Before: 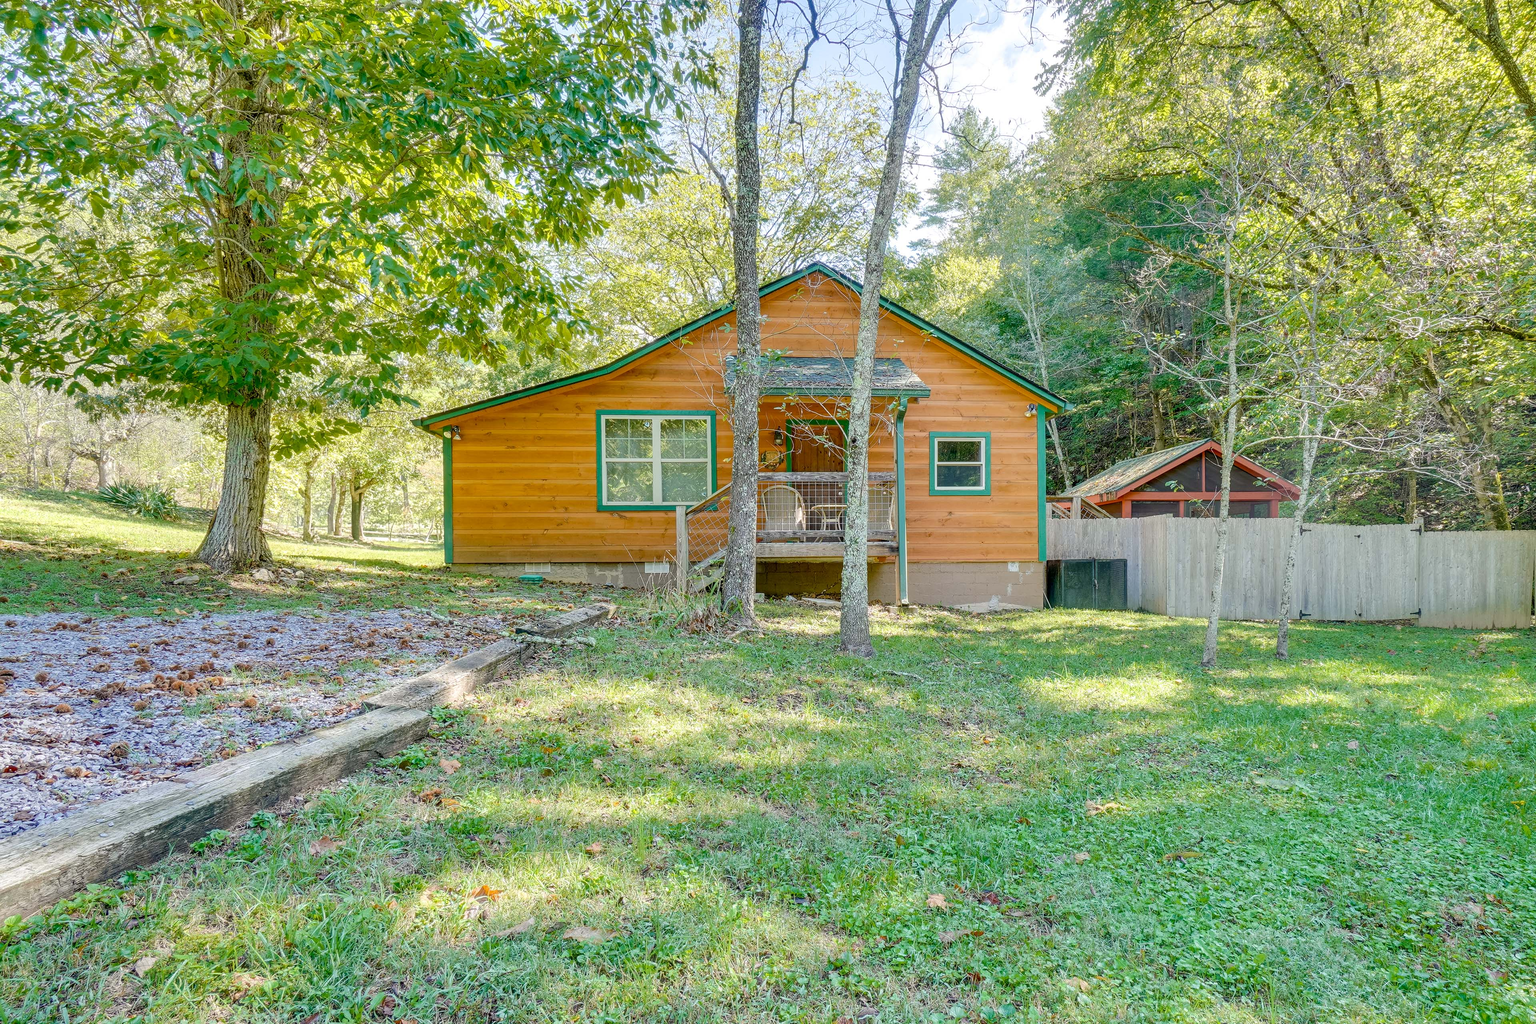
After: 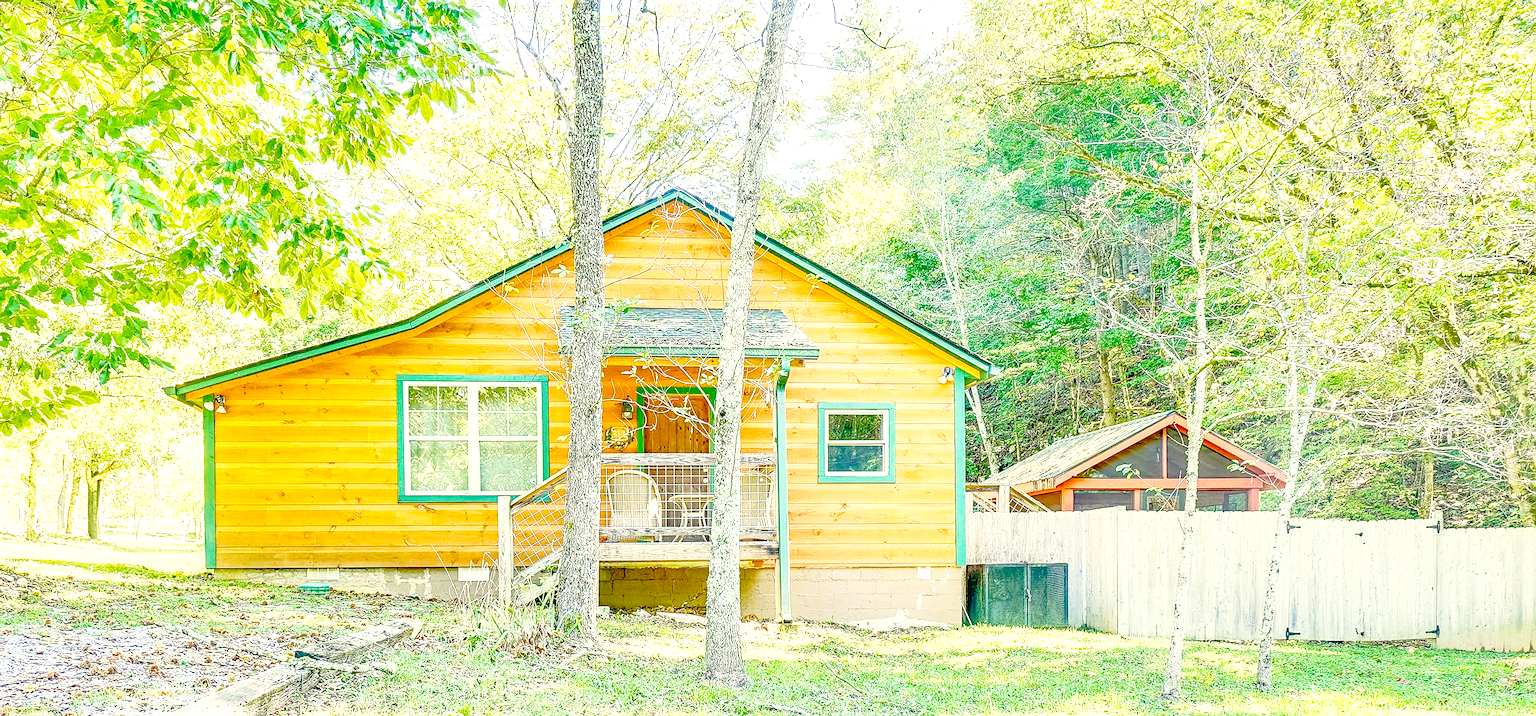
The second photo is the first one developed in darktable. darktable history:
haze removal: compatibility mode true, adaptive false
exposure: black level correction 0, exposure 1.2 EV, compensate highlight preservation false
color correction: highlights a* -0.618, highlights b* 9.26, shadows a* -9.15, shadows b* 0.925
base curve: curves: ch0 [(0, 0) (0.028, 0.03) (0.121, 0.232) (0.46, 0.748) (0.859, 0.968) (1, 1)], preserve colors none
sharpen: on, module defaults
local contrast: on, module defaults
crop: left 18.388%, top 11.103%, right 2.484%, bottom 33.47%
tone equalizer: -7 EV 0.157 EV, -6 EV 0.567 EV, -5 EV 1.14 EV, -4 EV 1.32 EV, -3 EV 1.15 EV, -2 EV 0.6 EV, -1 EV 0.147 EV
